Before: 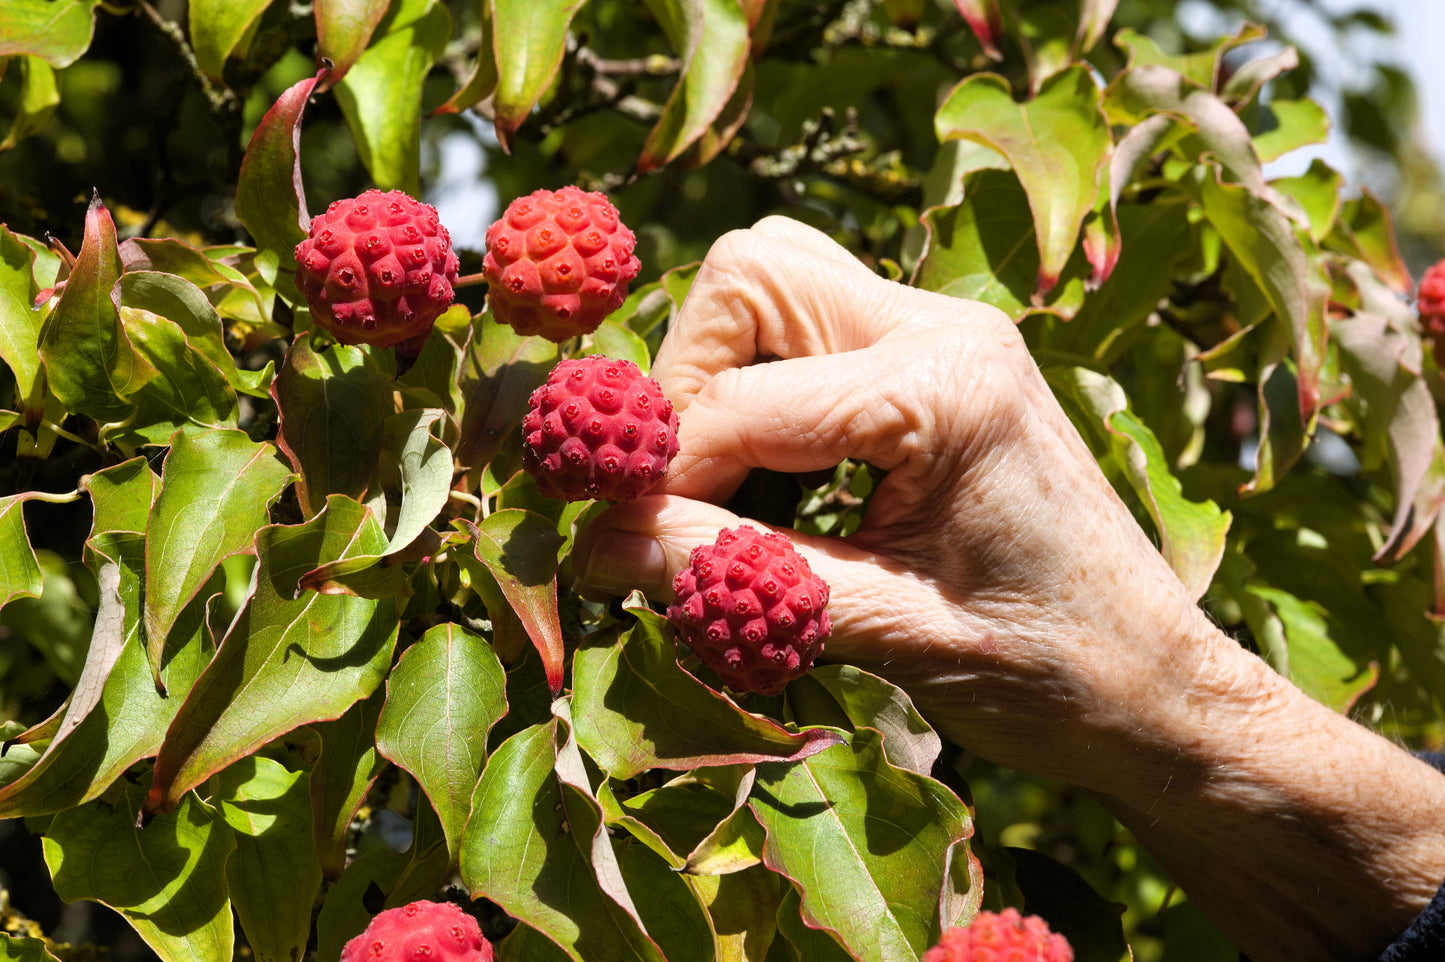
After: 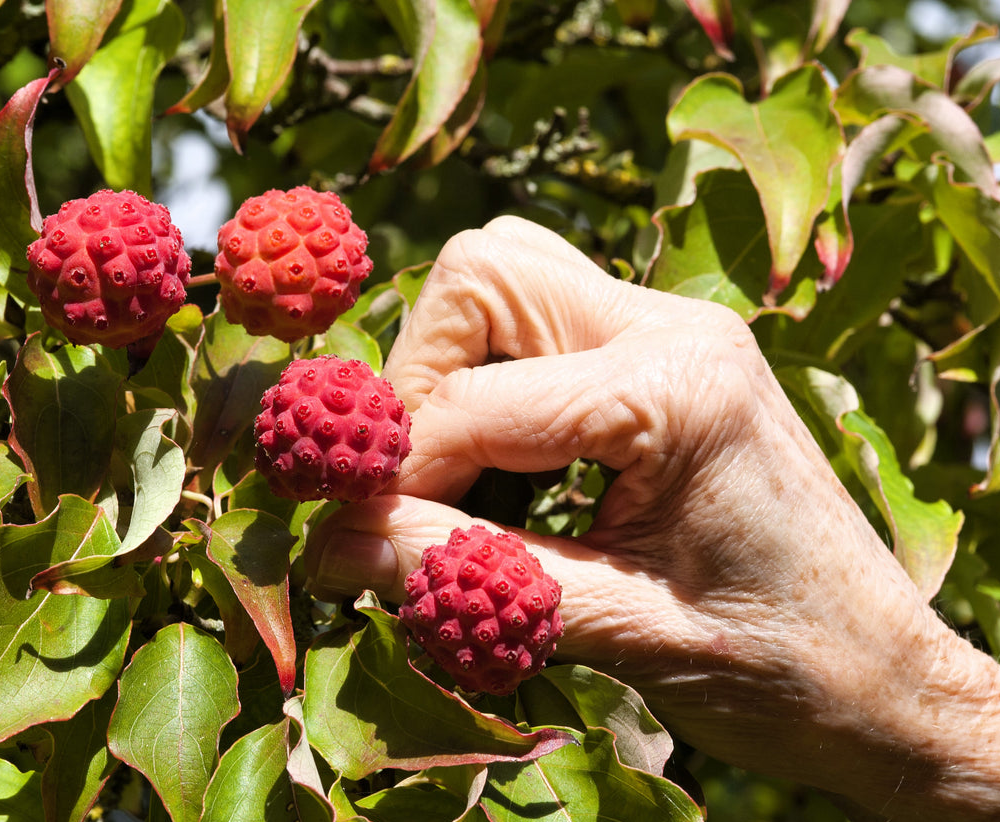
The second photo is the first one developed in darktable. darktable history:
crop: left 18.556%, right 12.233%, bottom 14.458%
